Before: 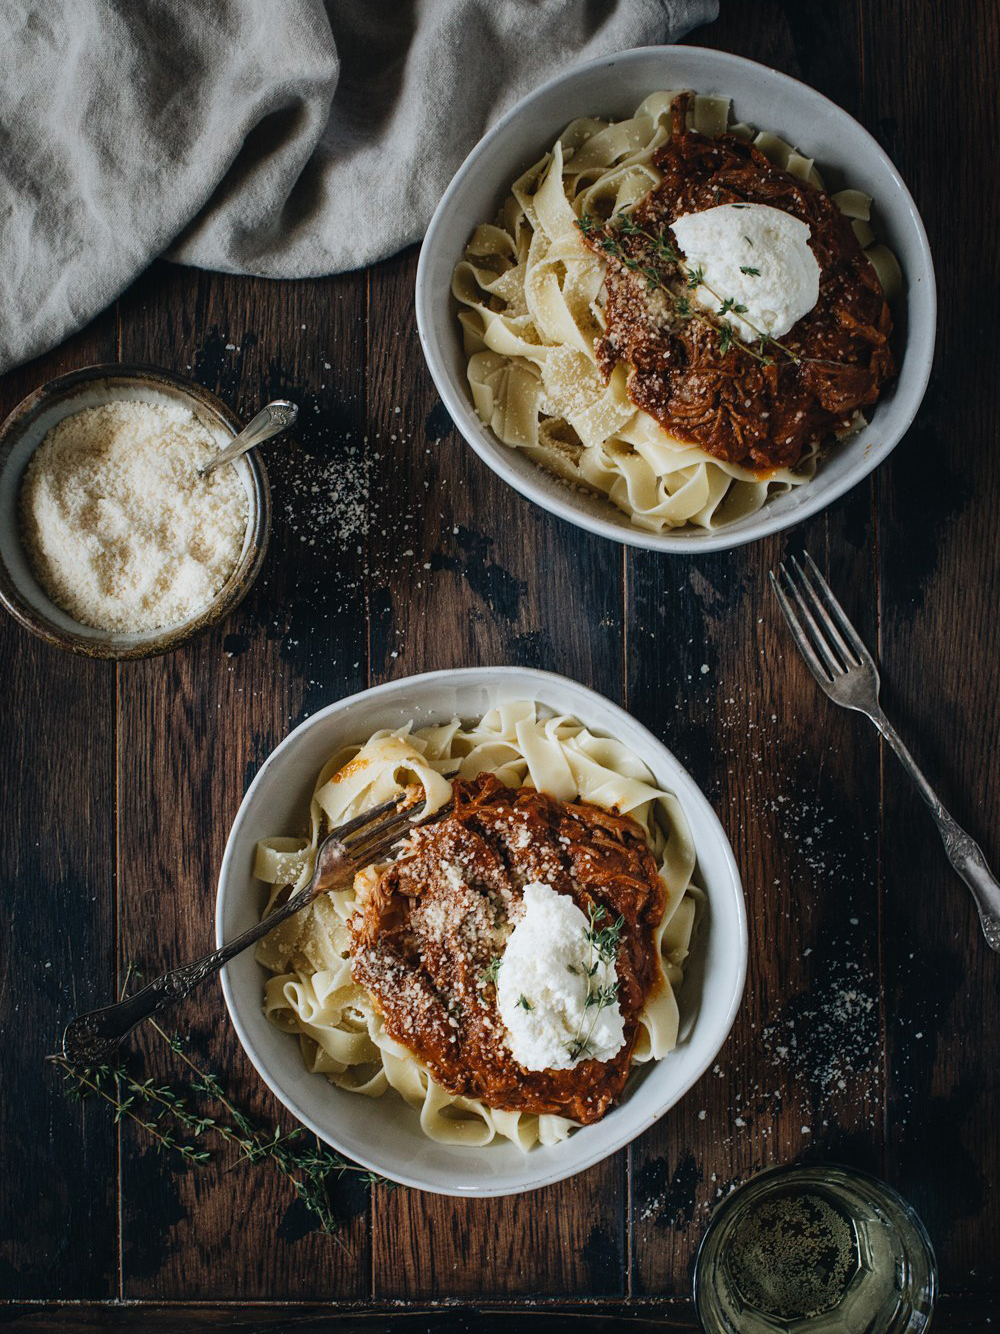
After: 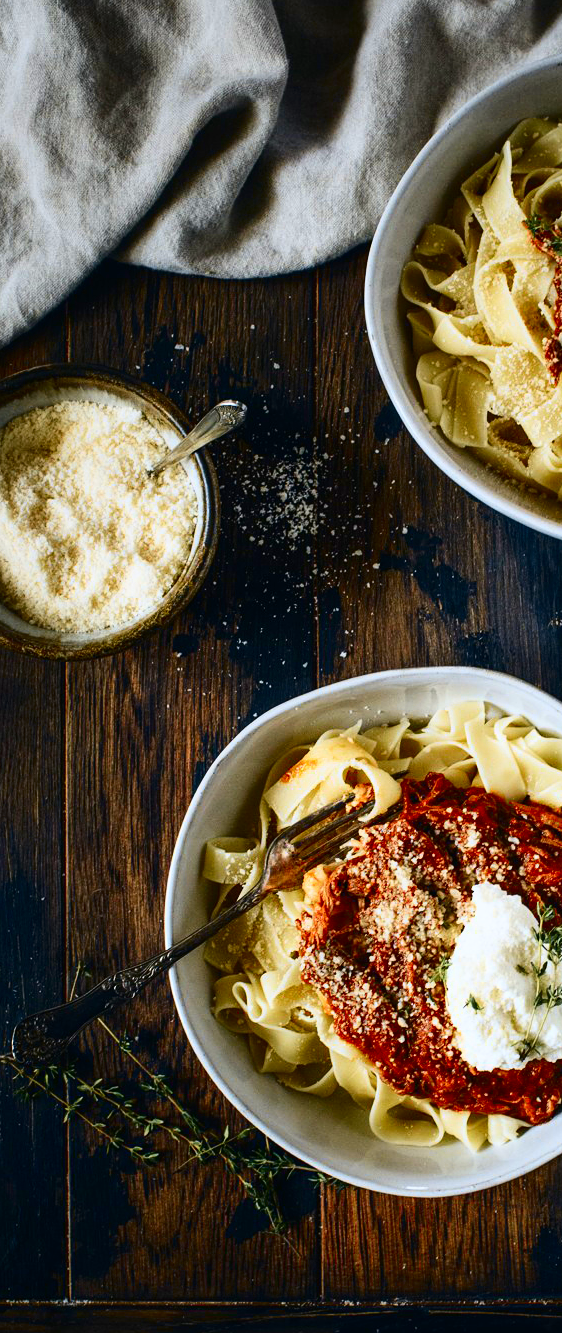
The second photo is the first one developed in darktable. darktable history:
crop: left 5.114%, right 38.589%
tone curve: curves: ch0 [(0, 0) (0.074, 0.04) (0.157, 0.1) (0.472, 0.515) (0.635, 0.731) (0.768, 0.878) (0.899, 0.969) (1, 1)]; ch1 [(0, 0) (0.08, 0.08) (0.3, 0.3) (0.5, 0.5) (0.539, 0.558) (0.586, 0.658) (0.69, 0.787) (0.92, 0.92) (1, 1)]; ch2 [(0, 0) (0.08, 0.08) (0.3, 0.3) (0.5, 0.5) (0.543, 0.597) (0.597, 0.679) (0.92, 0.92) (1, 1)], color space Lab, independent channels, preserve colors none
